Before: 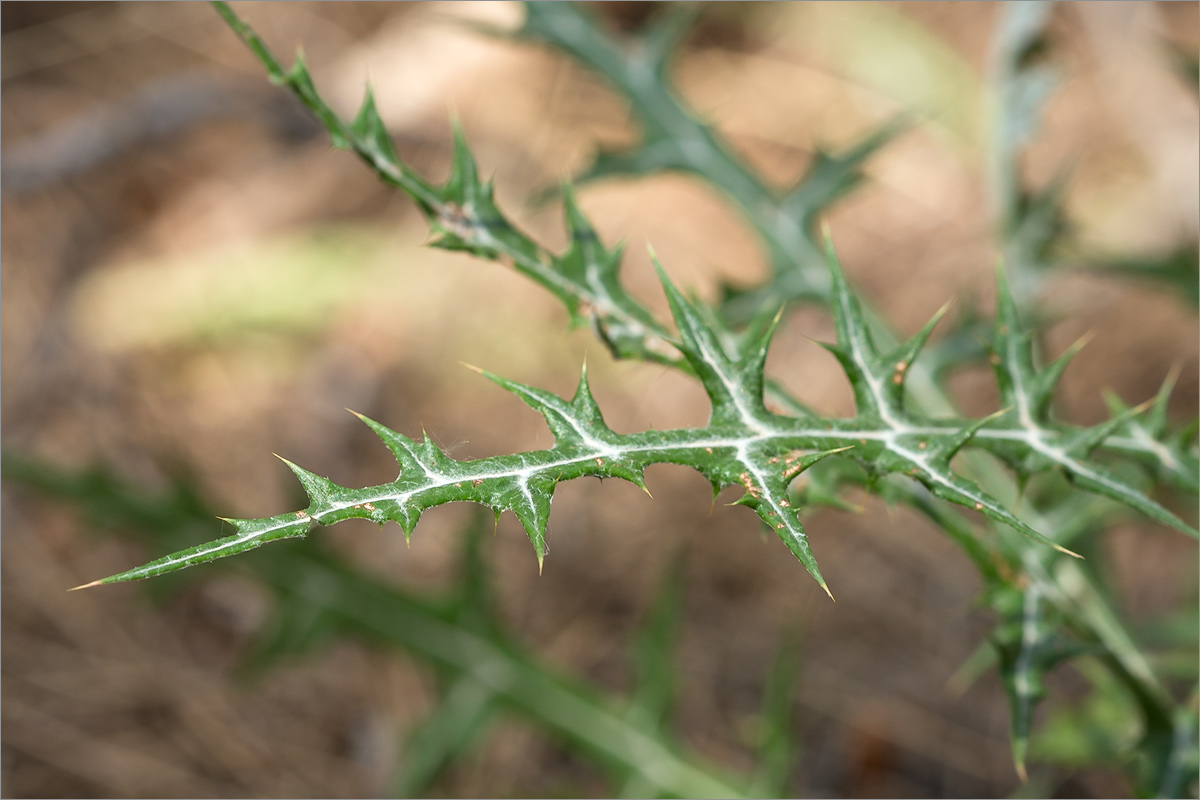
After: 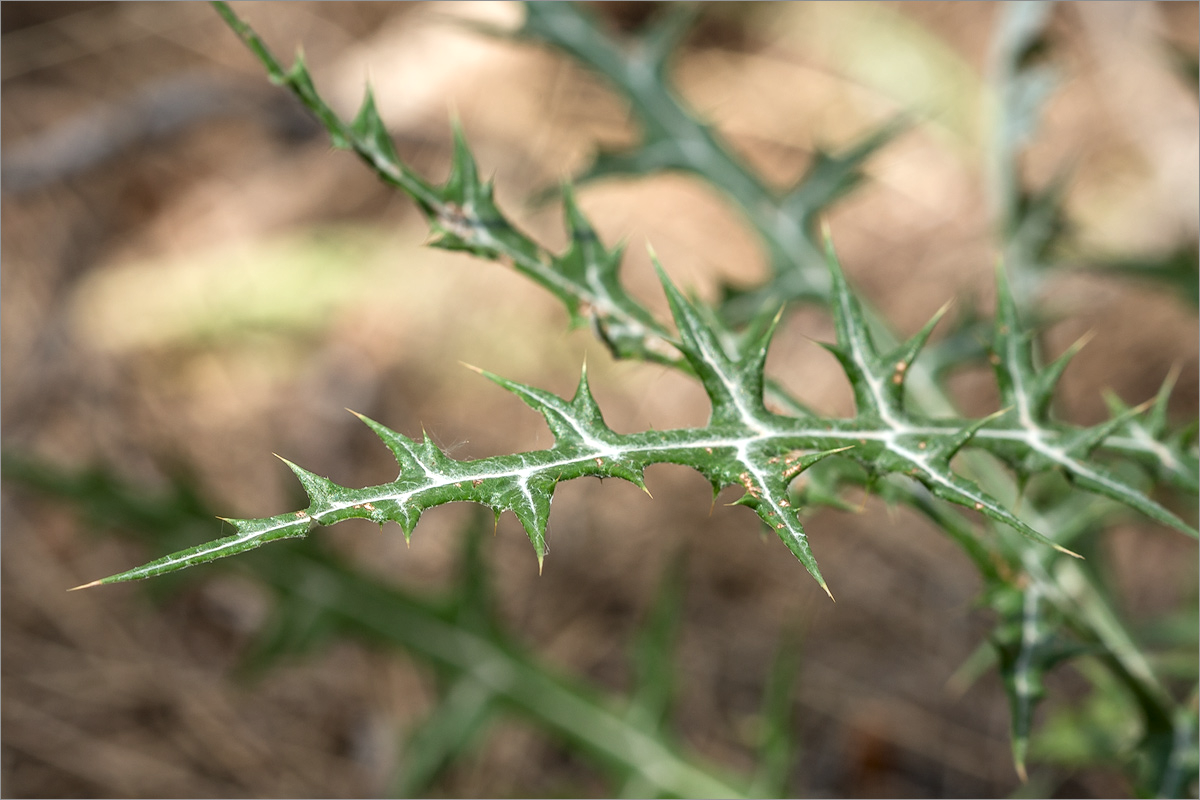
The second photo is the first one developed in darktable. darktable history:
local contrast: on, module defaults
contrast brightness saturation: saturation -0.064
levels: mode automatic
